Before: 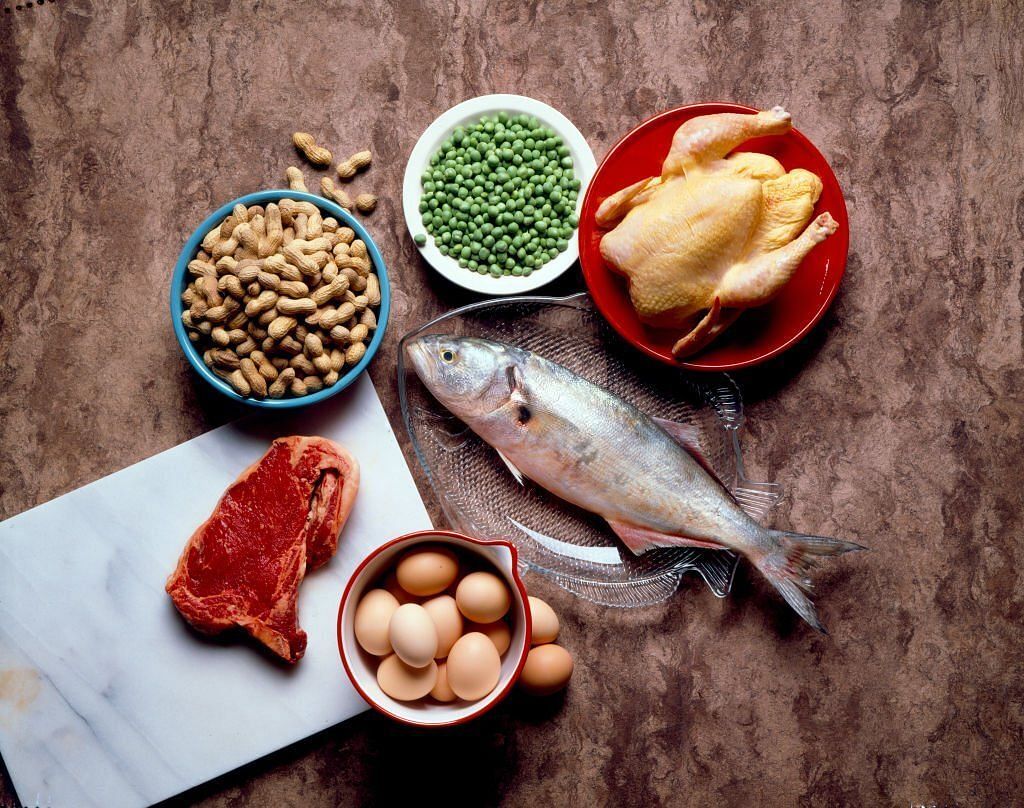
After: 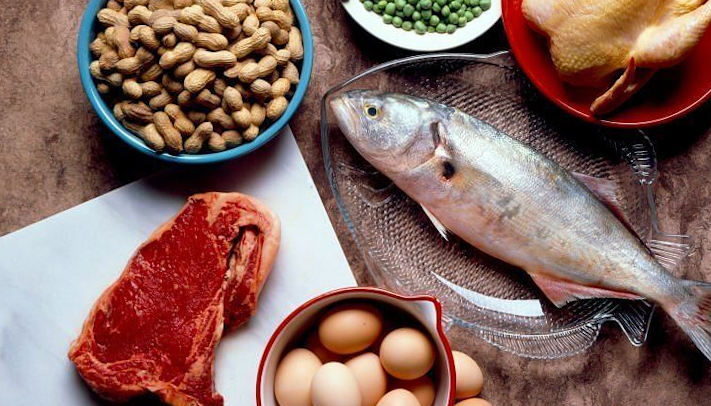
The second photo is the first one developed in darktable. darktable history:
crop: left 11.123%, top 27.61%, right 18.3%, bottom 17.034%
rotate and perspective: rotation -0.013°, lens shift (vertical) -0.027, lens shift (horizontal) 0.178, crop left 0.016, crop right 0.989, crop top 0.082, crop bottom 0.918
